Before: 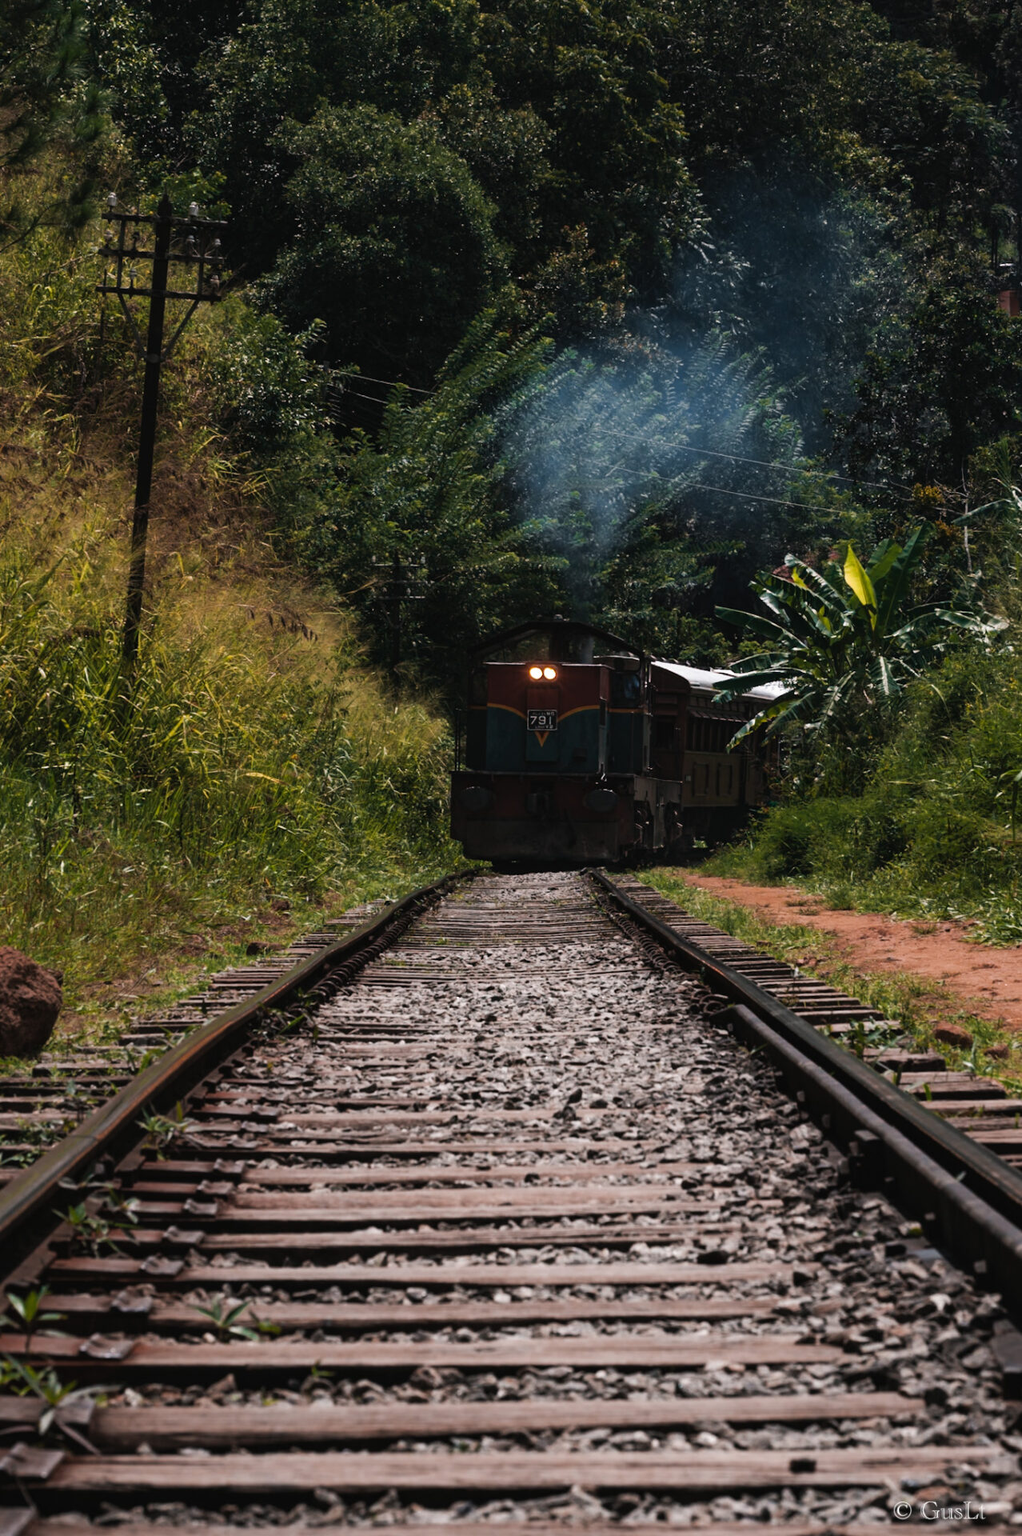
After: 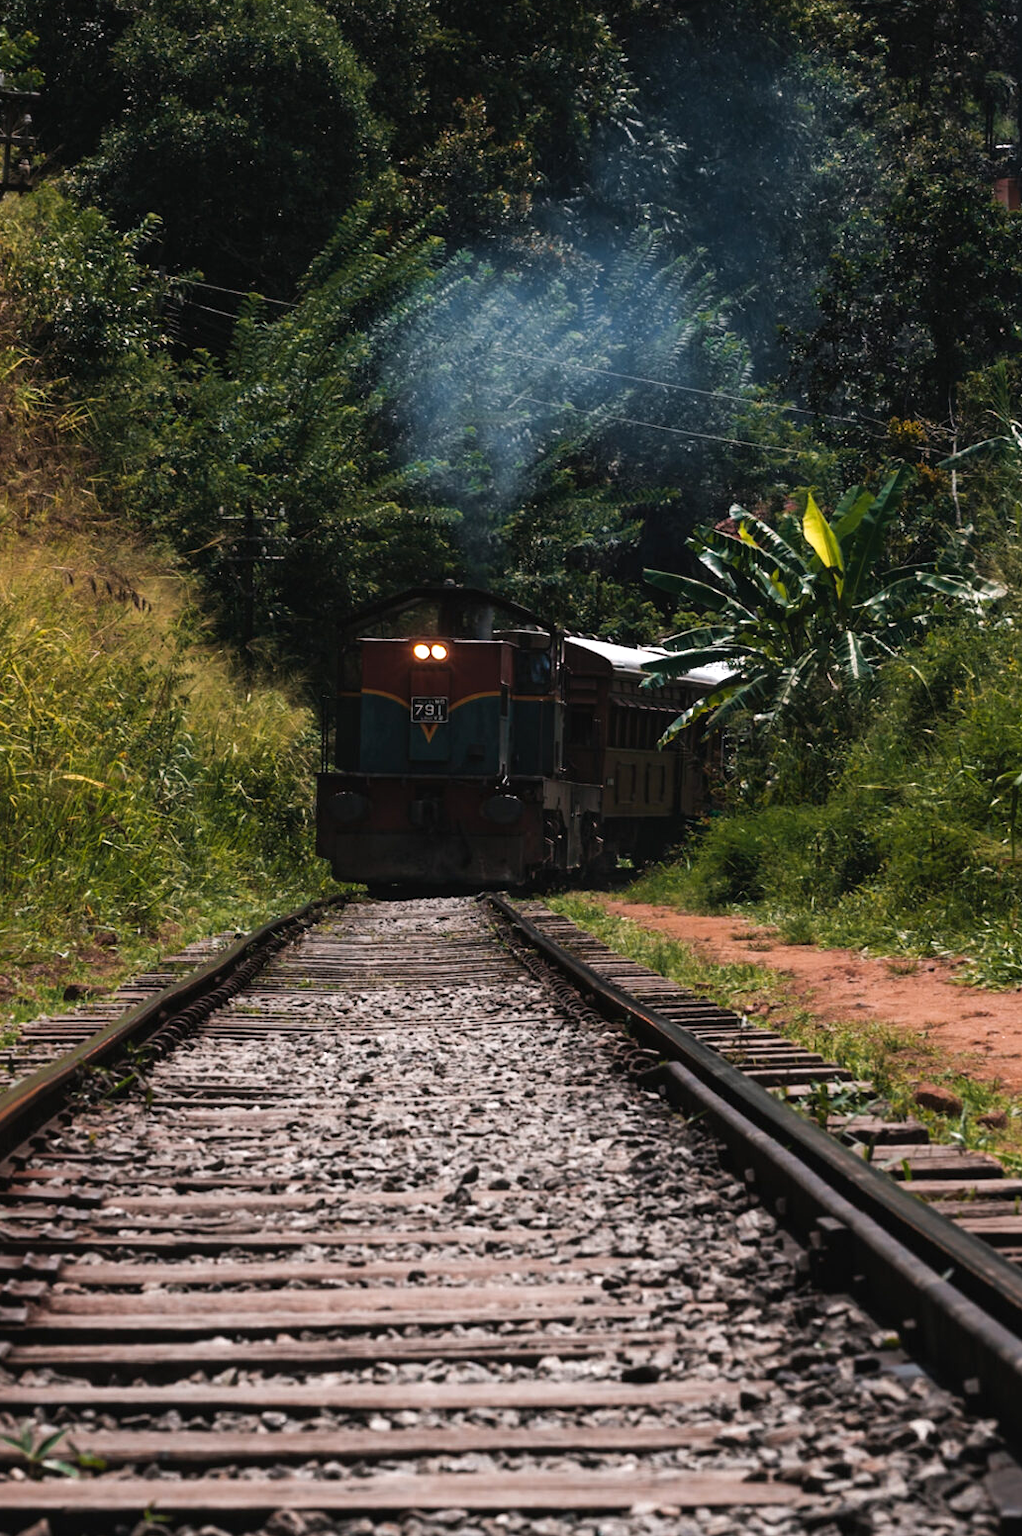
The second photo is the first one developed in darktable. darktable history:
crop: left 19.159%, top 9.58%, bottom 9.58%
exposure: exposure 0.29 EV, compensate highlight preservation false
